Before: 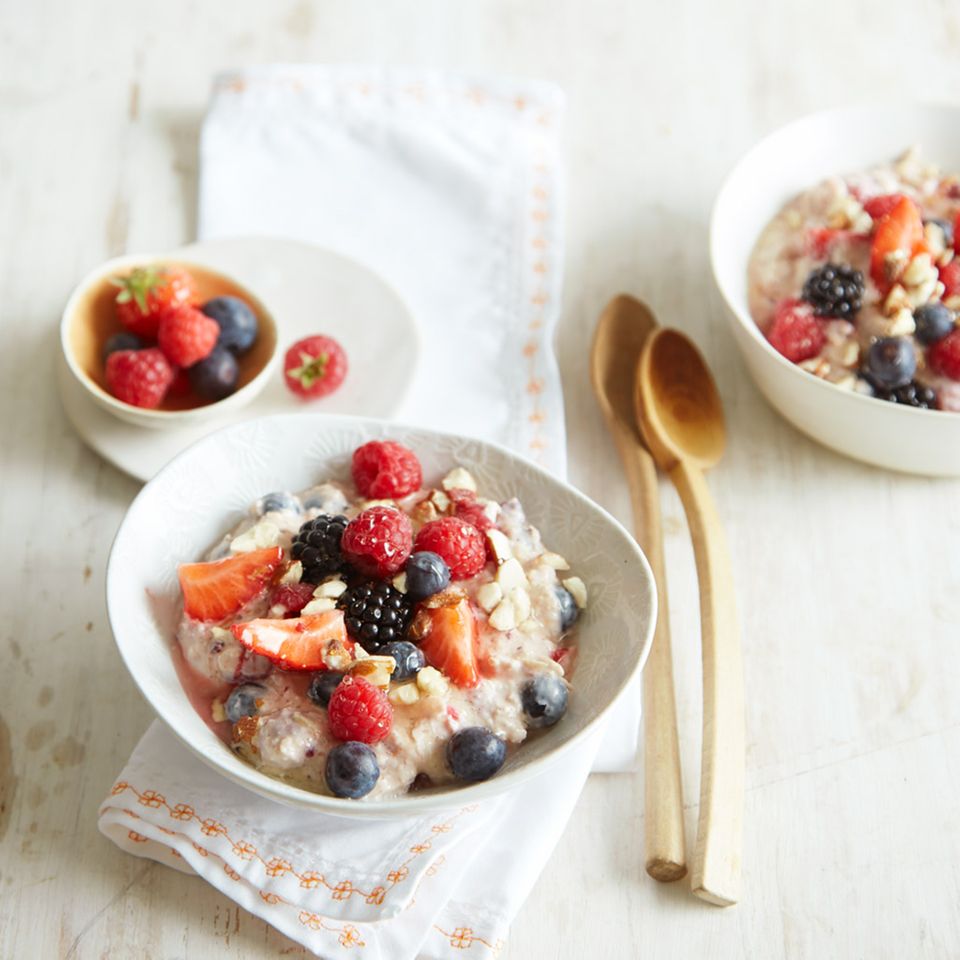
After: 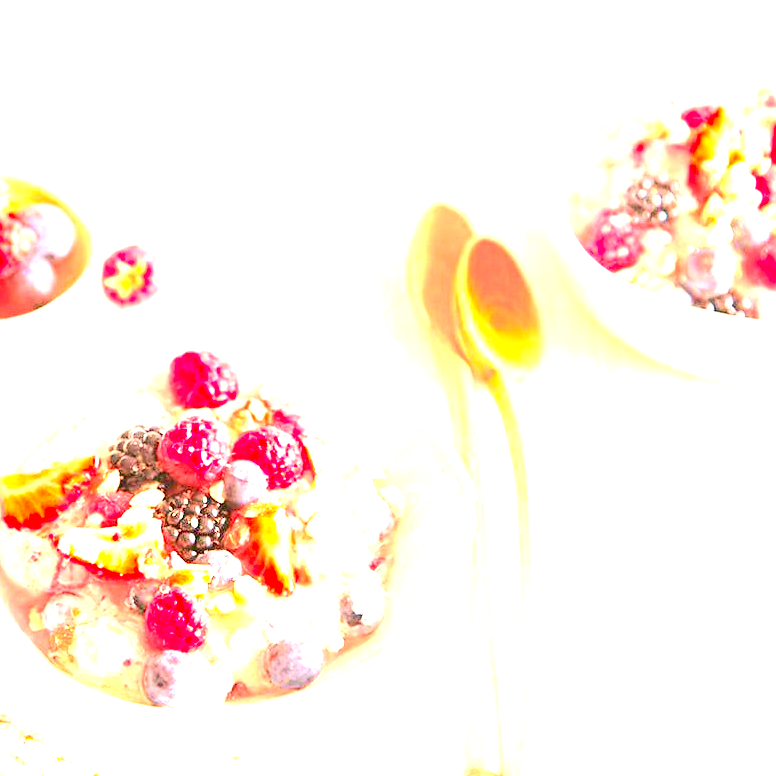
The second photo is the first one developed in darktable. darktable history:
crop: left 19.159%, top 9.58%, bottom 9.58%
tone curve: curves: ch0 [(0, 0.012) (0.052, 0.04) (0.107, 0.086) (0.276, 0.265) (0.461, 0.531) (0.718, 0.79) (0.921, 0.909) (0.999, 0.951)]; ch1 [(0, 0) (0.339, 0.298) (0.402, 0.363) (0.444, 0.415) (0.485, 0.469) (0.494, 0.493) (0.504, 0.501) (0.525, 0.534) (0.555, 0.587) (0.594, 0.647) (1, 1)]; ch2 [(0, 0) (0.48, 0.48) (0.504, 0.5) (0.535, 0.557) (0.581, 0.623) (0.649, 0.683) (0.824, 0.815) (1, 1)], color space Lab, independent channels, preserve colors none
white balance: red 1.127, blue 0.943
sharpen: amount 0.2
exposure: black level correction 0, exposure 4 EV, compensate exposure bias true, compensate highlight preservation false
color correction: highlights a* 3.12, highlights b* -1.55, shadows a* -0.101, shadows b* 2.52, saturation 0.98
